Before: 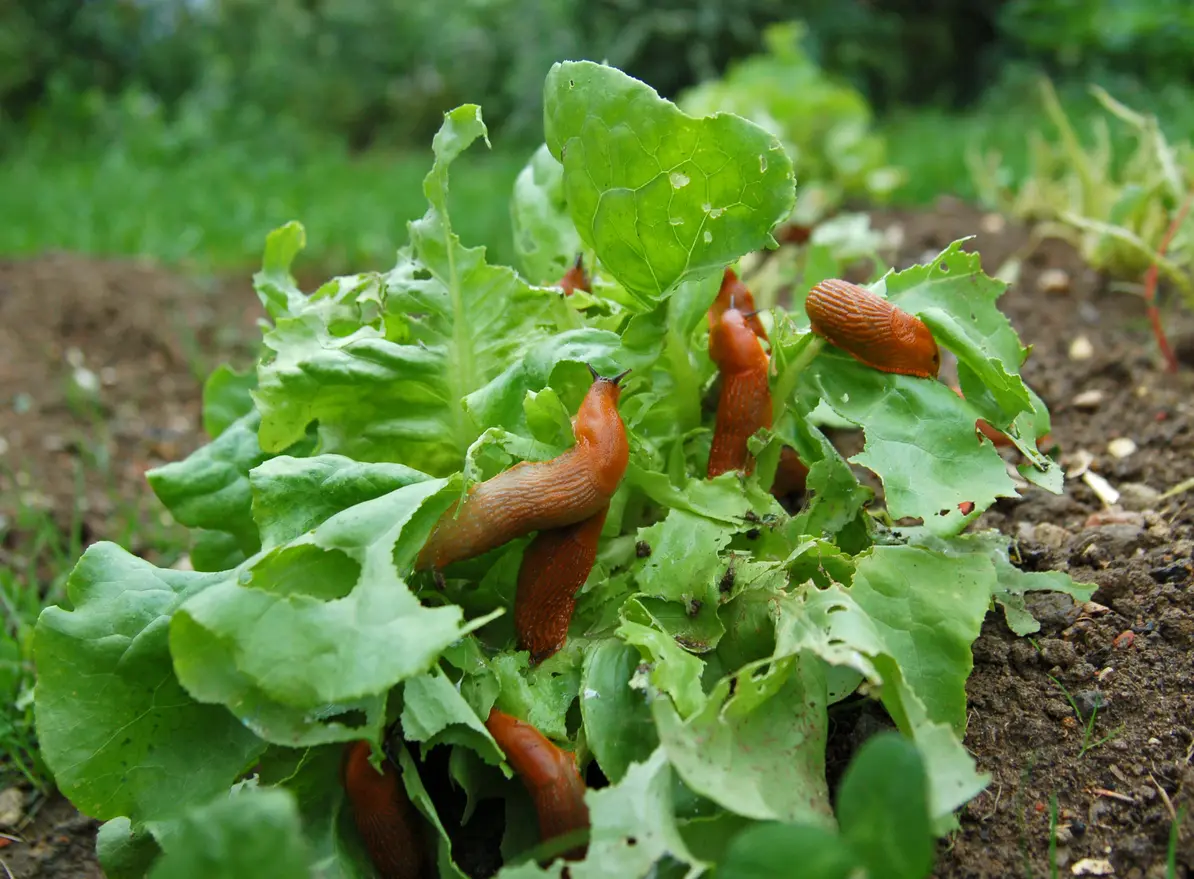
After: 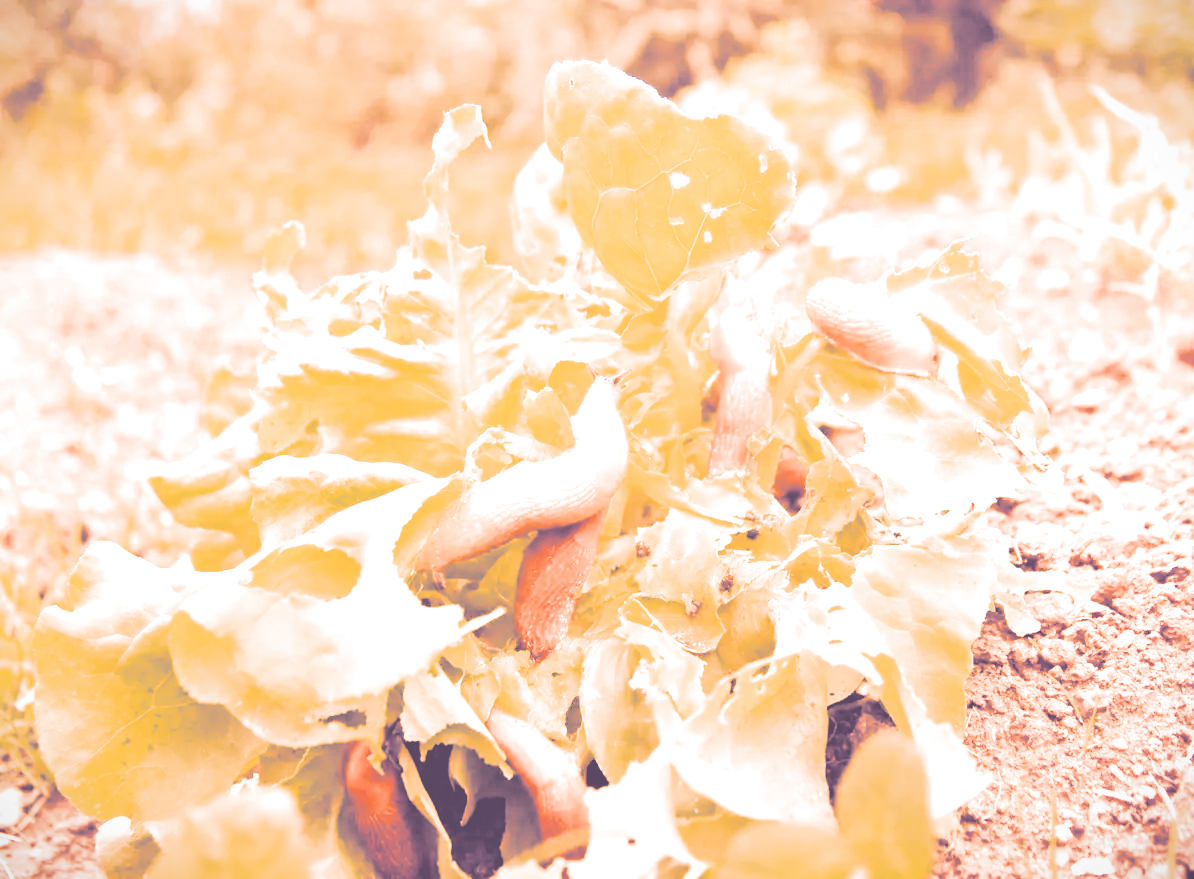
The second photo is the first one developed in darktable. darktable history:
vibrance: vibrance 60%
contrast equalizer: y [[0.5 ×4, 0.467, 0.376], [0.5 ×6], [0.5 ×6], [0 ×6], [0 ×6]]
global tonemap: drago (0.7, 100)
white balance: red 1.982, blue 1.299
vignetting: fall-off start 100%, fall-off radius 71%, brightness -0.434, saturation -0.2, width/height ratio 1.178, dithering 8-bit output, unbound false
local contrast: mode bilateral grid, contrast 100, coarseness 100, detail 94%, midtone range 0.2
contrast brightness saturation: contrast 0.25, saturation -0.31
tone curve: curves: ch0 [(0, 0.211) (0.15, 0.25) (1, 0.953)], color space Lab, independent channels, preserve colors none
base curve: curves: ch0 [(0, 0.02) (0.083, 0.036) (1, 1)], preserve colors none
exposure: black level correction -0.005, exposure 1 EV, compensate highlight preservation false
color correction: highlights a* 40, highlights b* 40, saturation 0.69
split-toning: shadows › hue 266.4°, shadows › saturation 0.4, highlights › hue 61.2°, highlights › saturation 0.3, compress 0%
